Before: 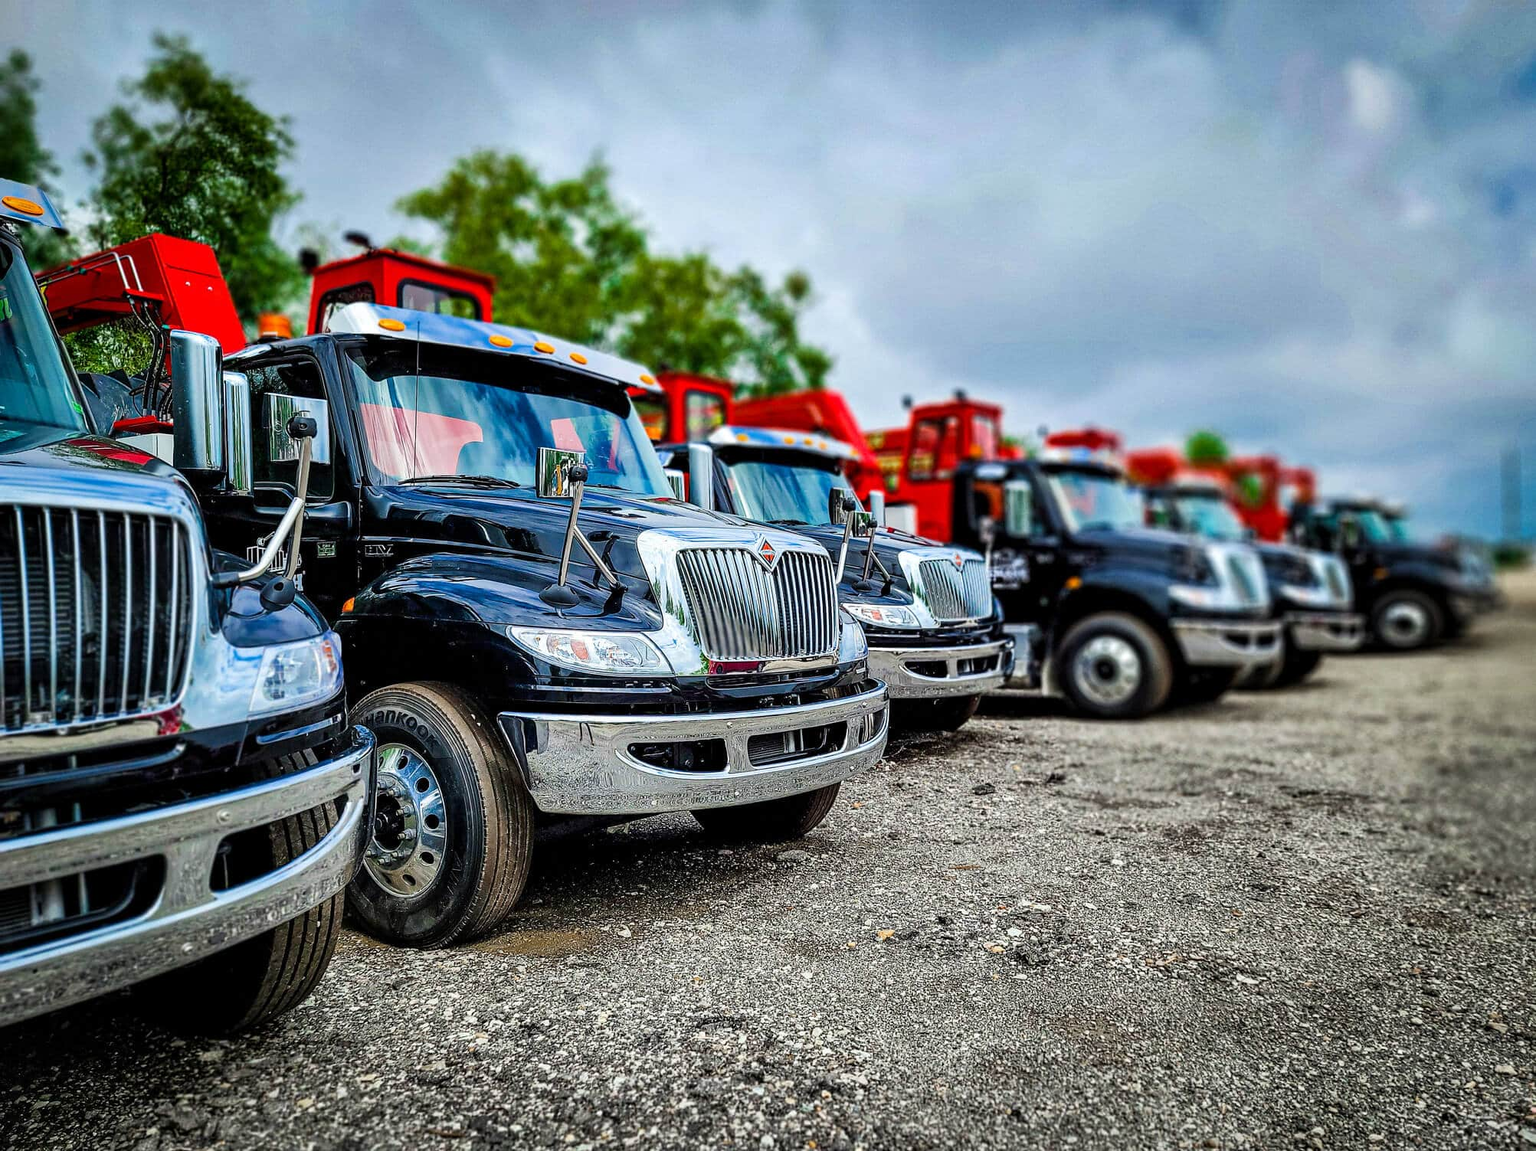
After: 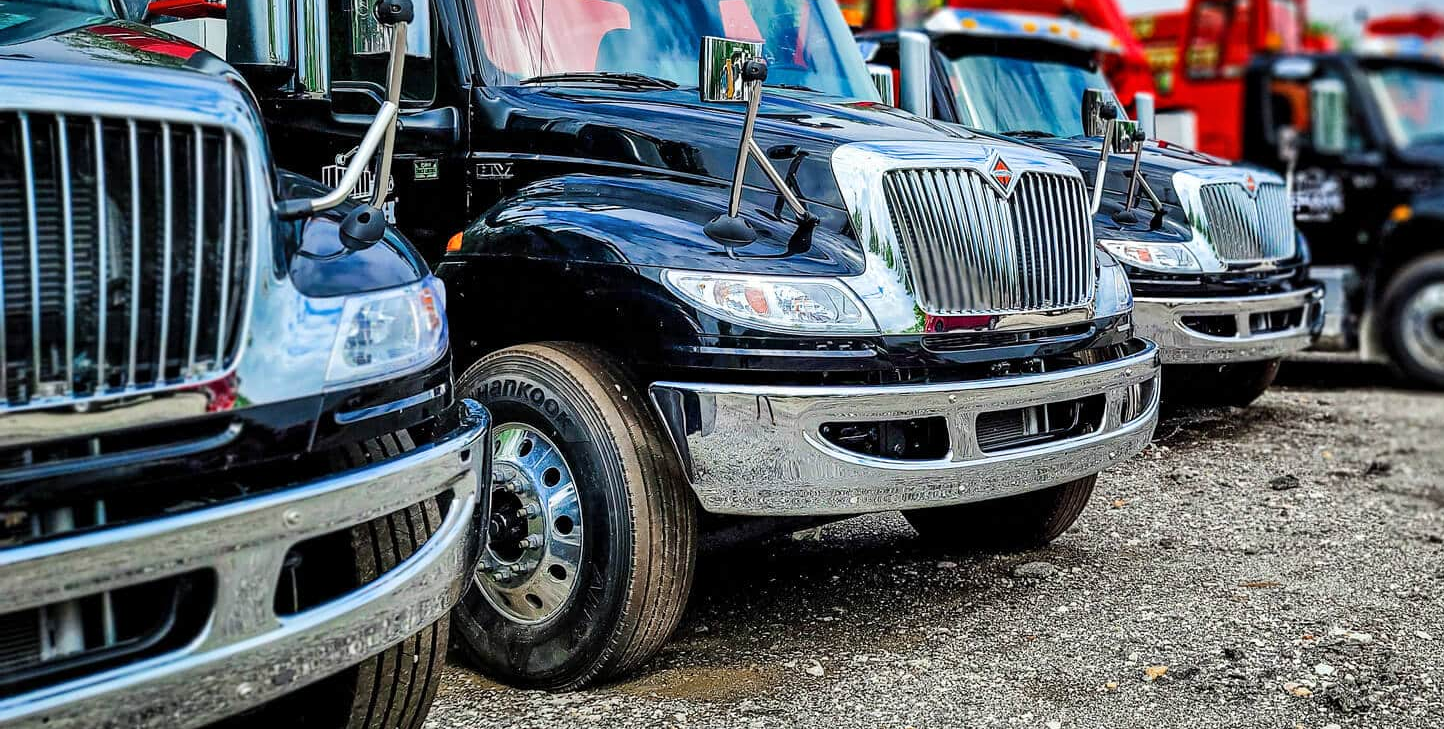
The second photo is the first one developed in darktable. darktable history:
crop: top 36.498%, right 27.964%, bottom 14.995%
shadows and highlights: soften with gaussian
